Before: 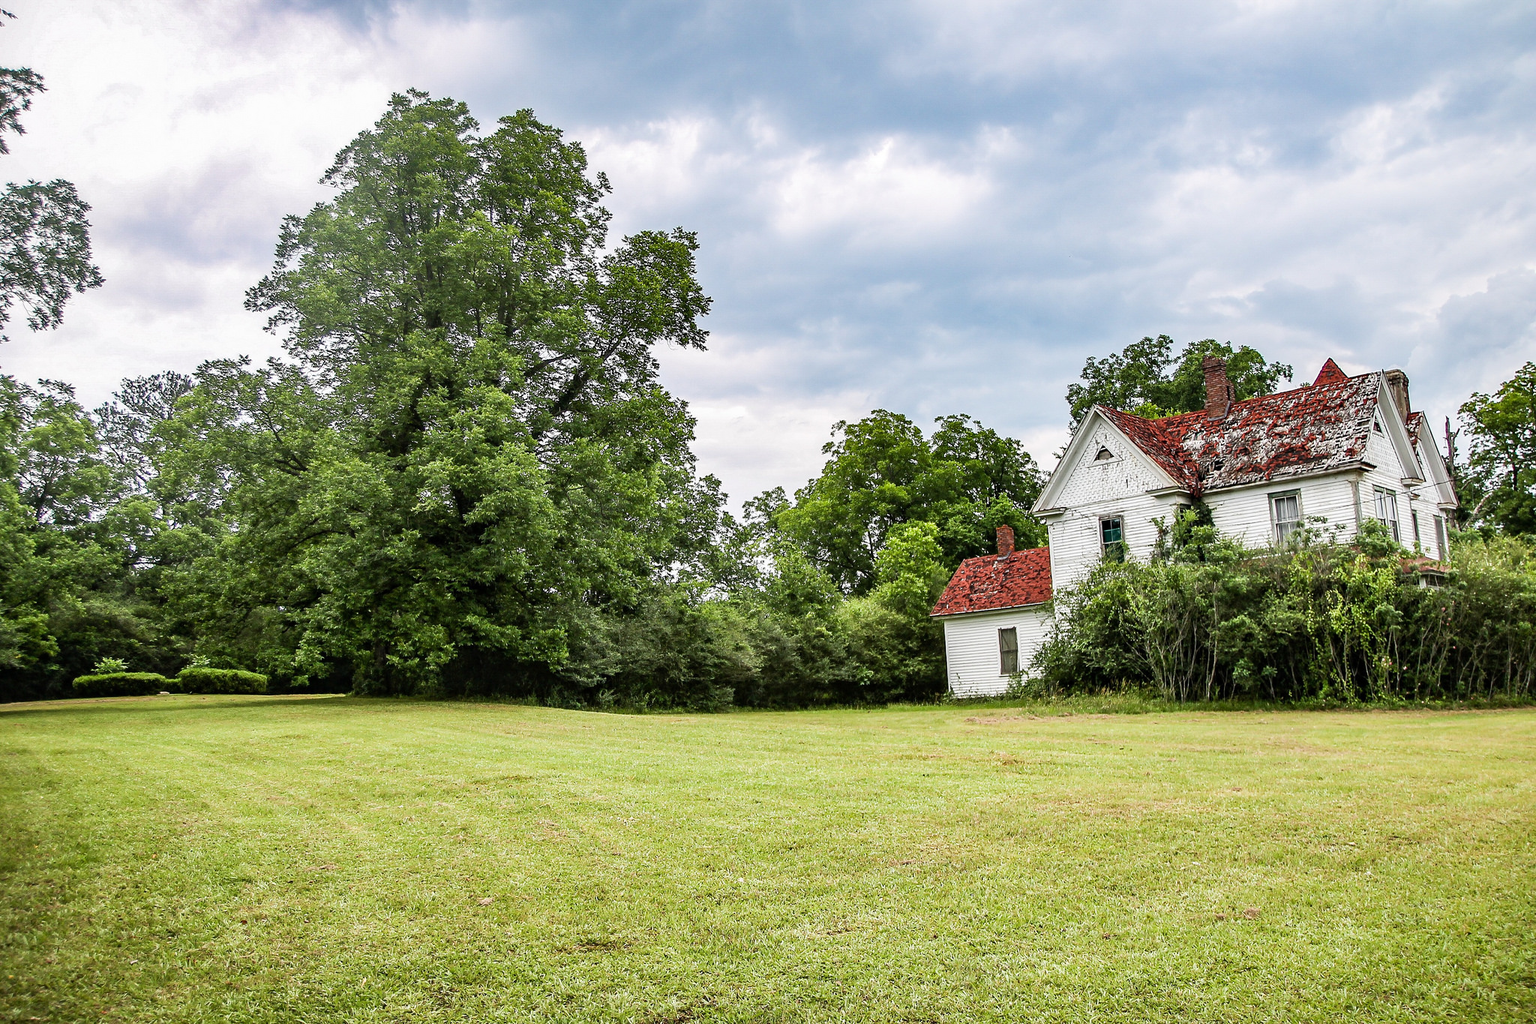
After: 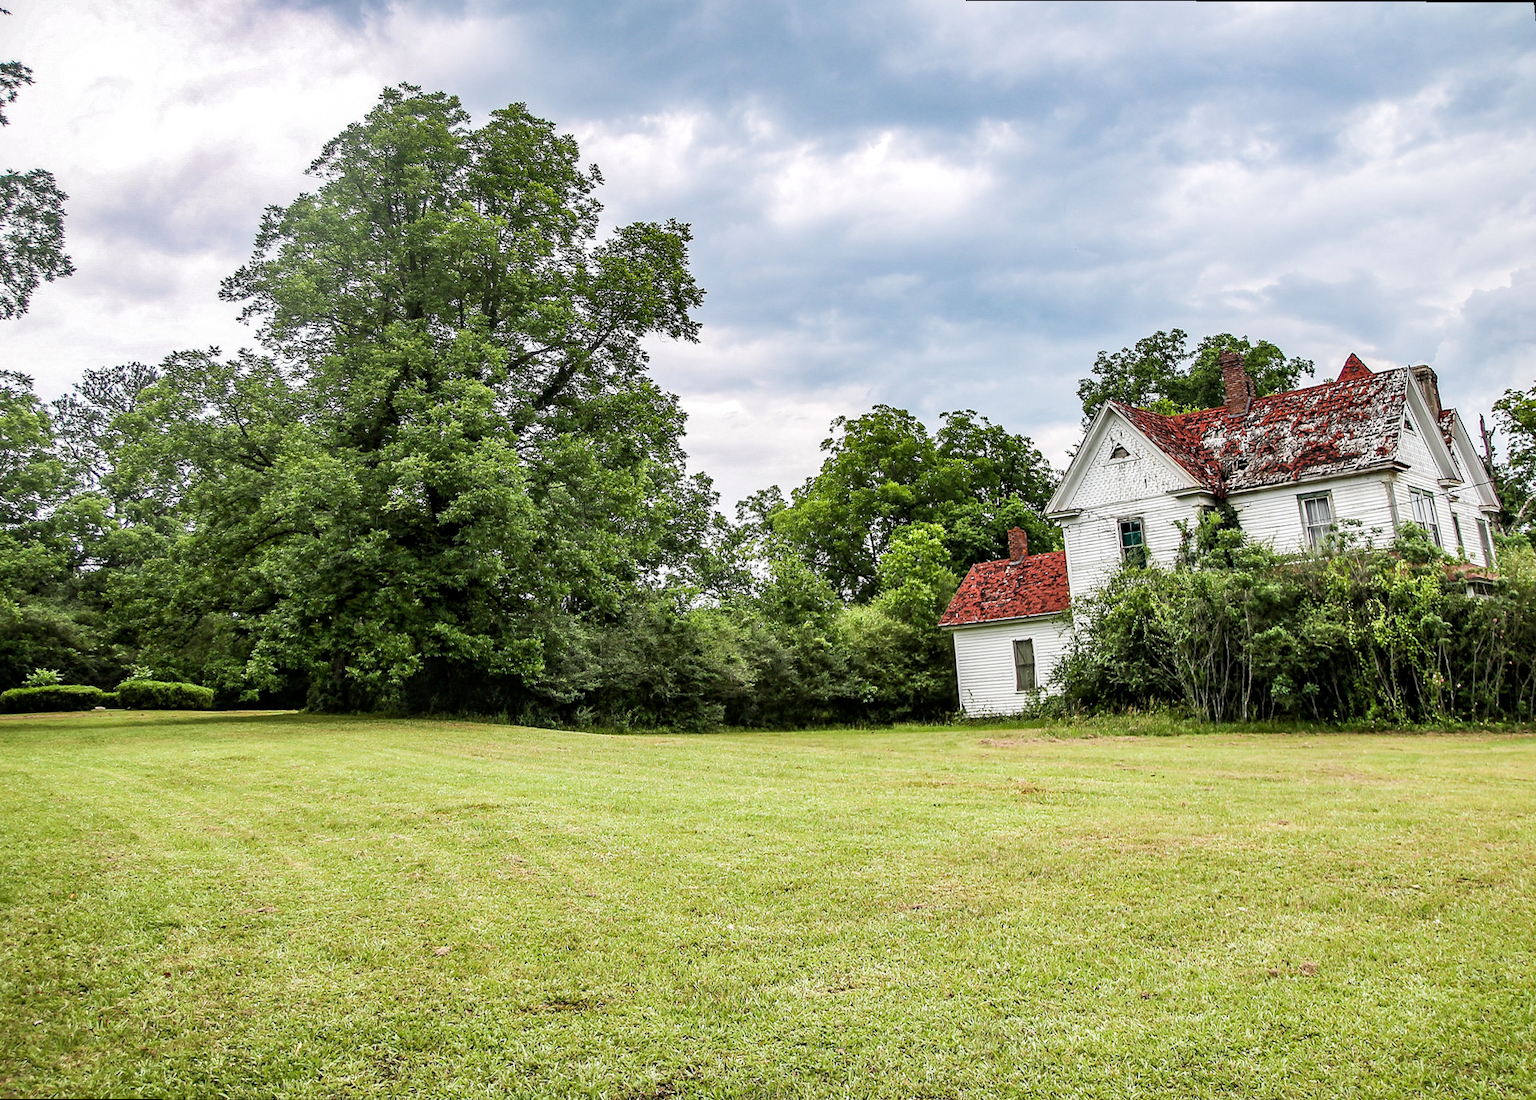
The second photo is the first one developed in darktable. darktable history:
local contrast: highlights 100%, shadows 100%, detail 120%, midtone range 0.2
rotate and perspective: rotation 0.215°, lens shift (vertical) -0.139, crop left 0.069, crop right 0.939, crop top 0.002, crop bottom 0.996
